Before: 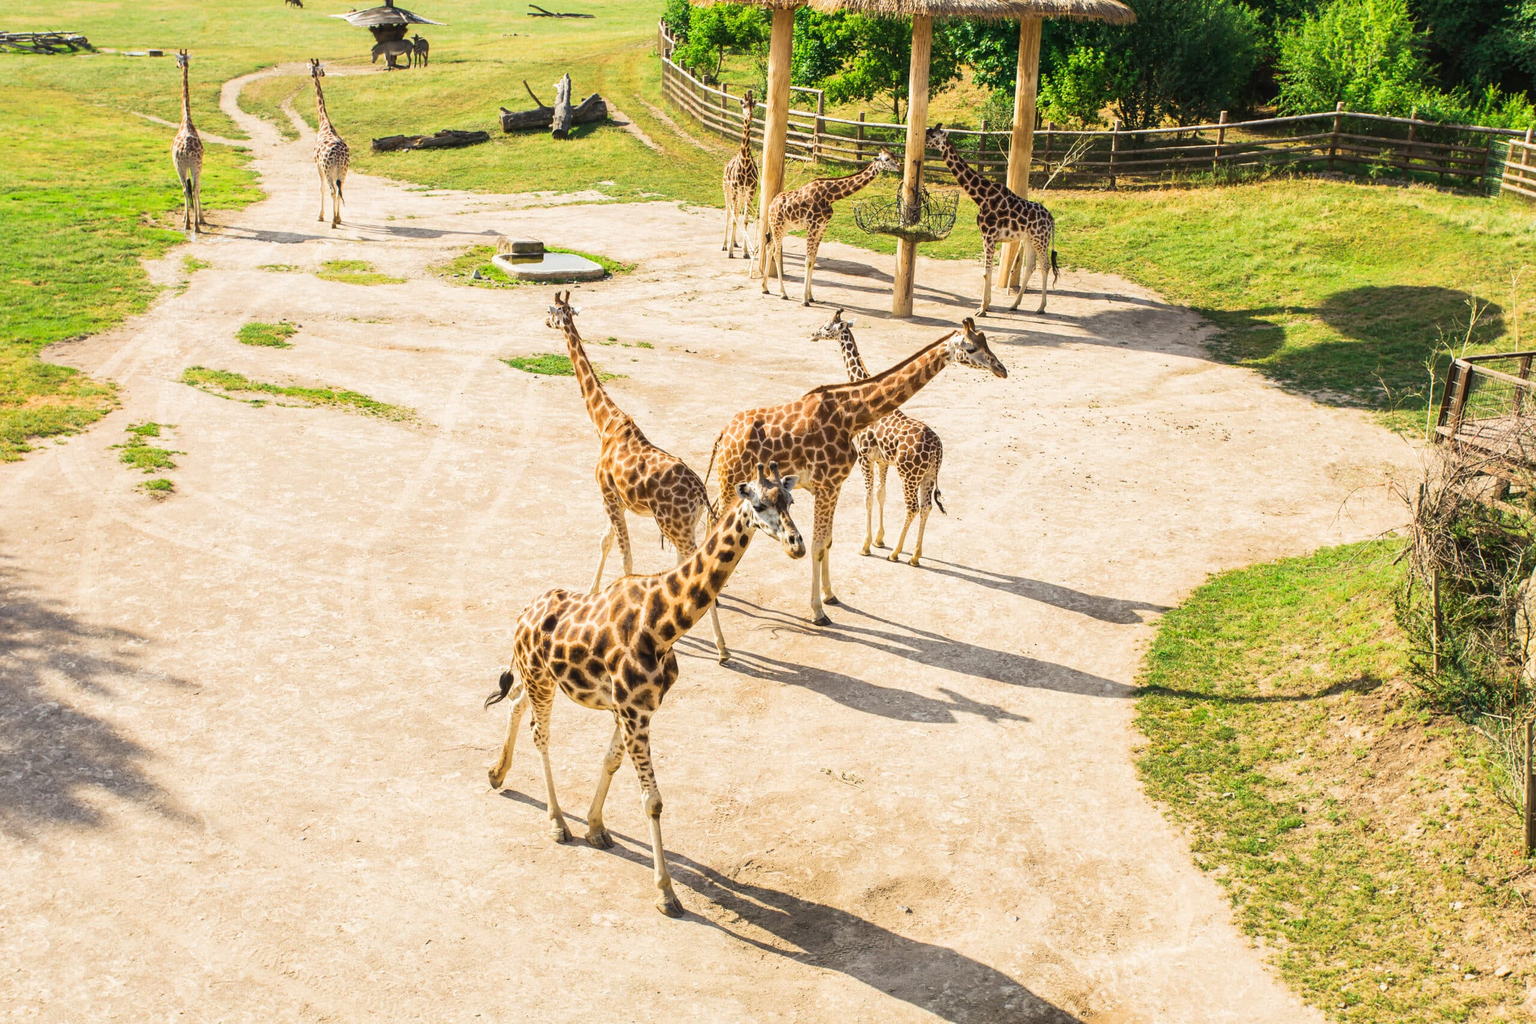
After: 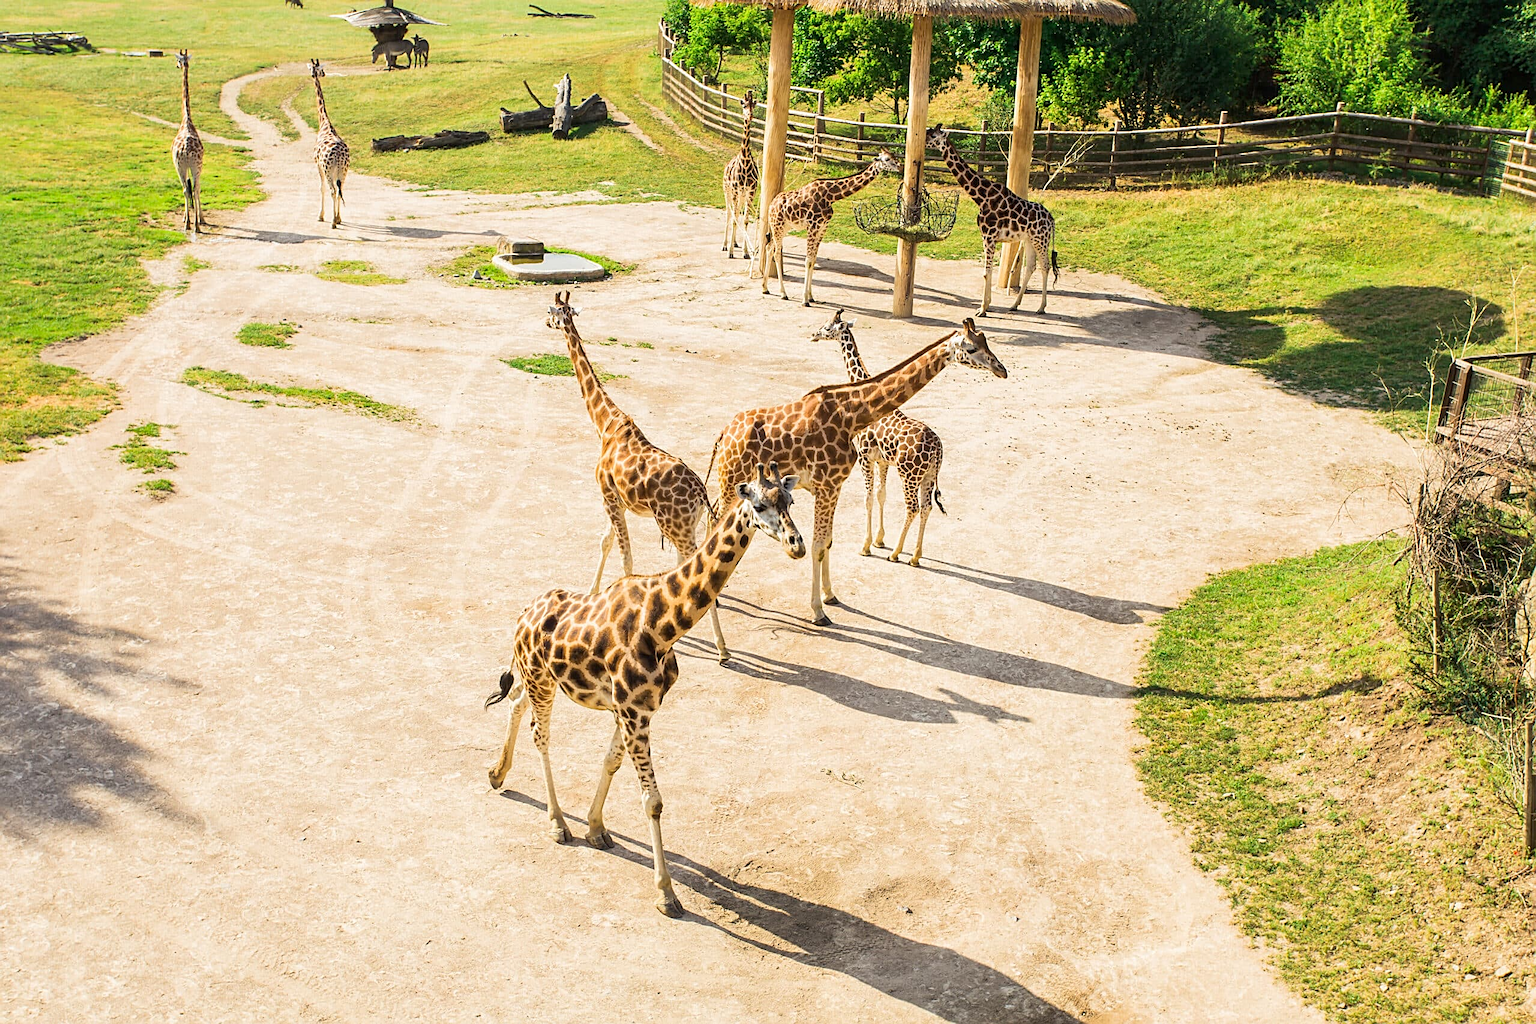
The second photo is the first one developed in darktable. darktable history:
sharpen: on, module defaults
exposure: black level correction 0.002, compensate highlight preservation false
color correction: highlights a* -0.113, highlights b* 0.09
